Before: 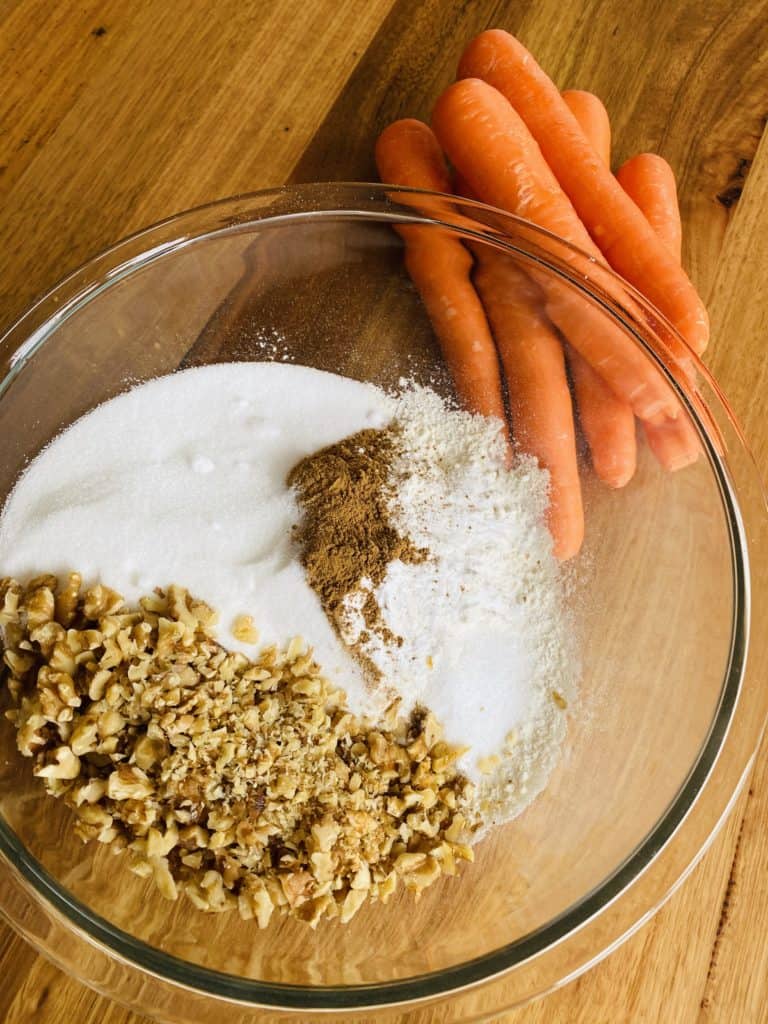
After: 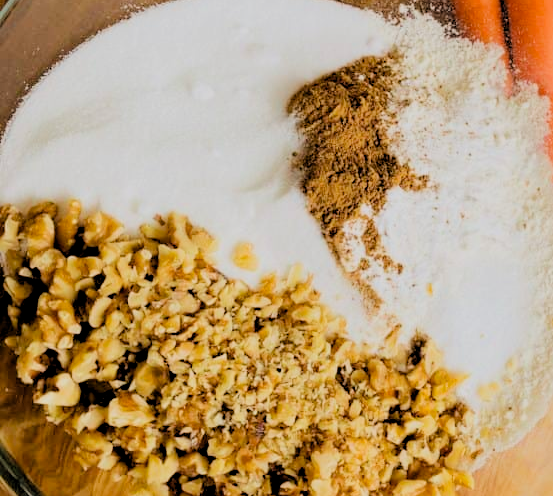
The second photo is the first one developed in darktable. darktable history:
filmic rgb: black relative exposure -5 EV, hardness 2.88, contrast 1.3
rgb levels: preserve colors sum RGB, levels [[0.038, 0.433, 0.934], [0, 0.5, 1], [0, 0.5, 1]]
crop: top 36.498%, right 27.964%, bottom 14.995%
